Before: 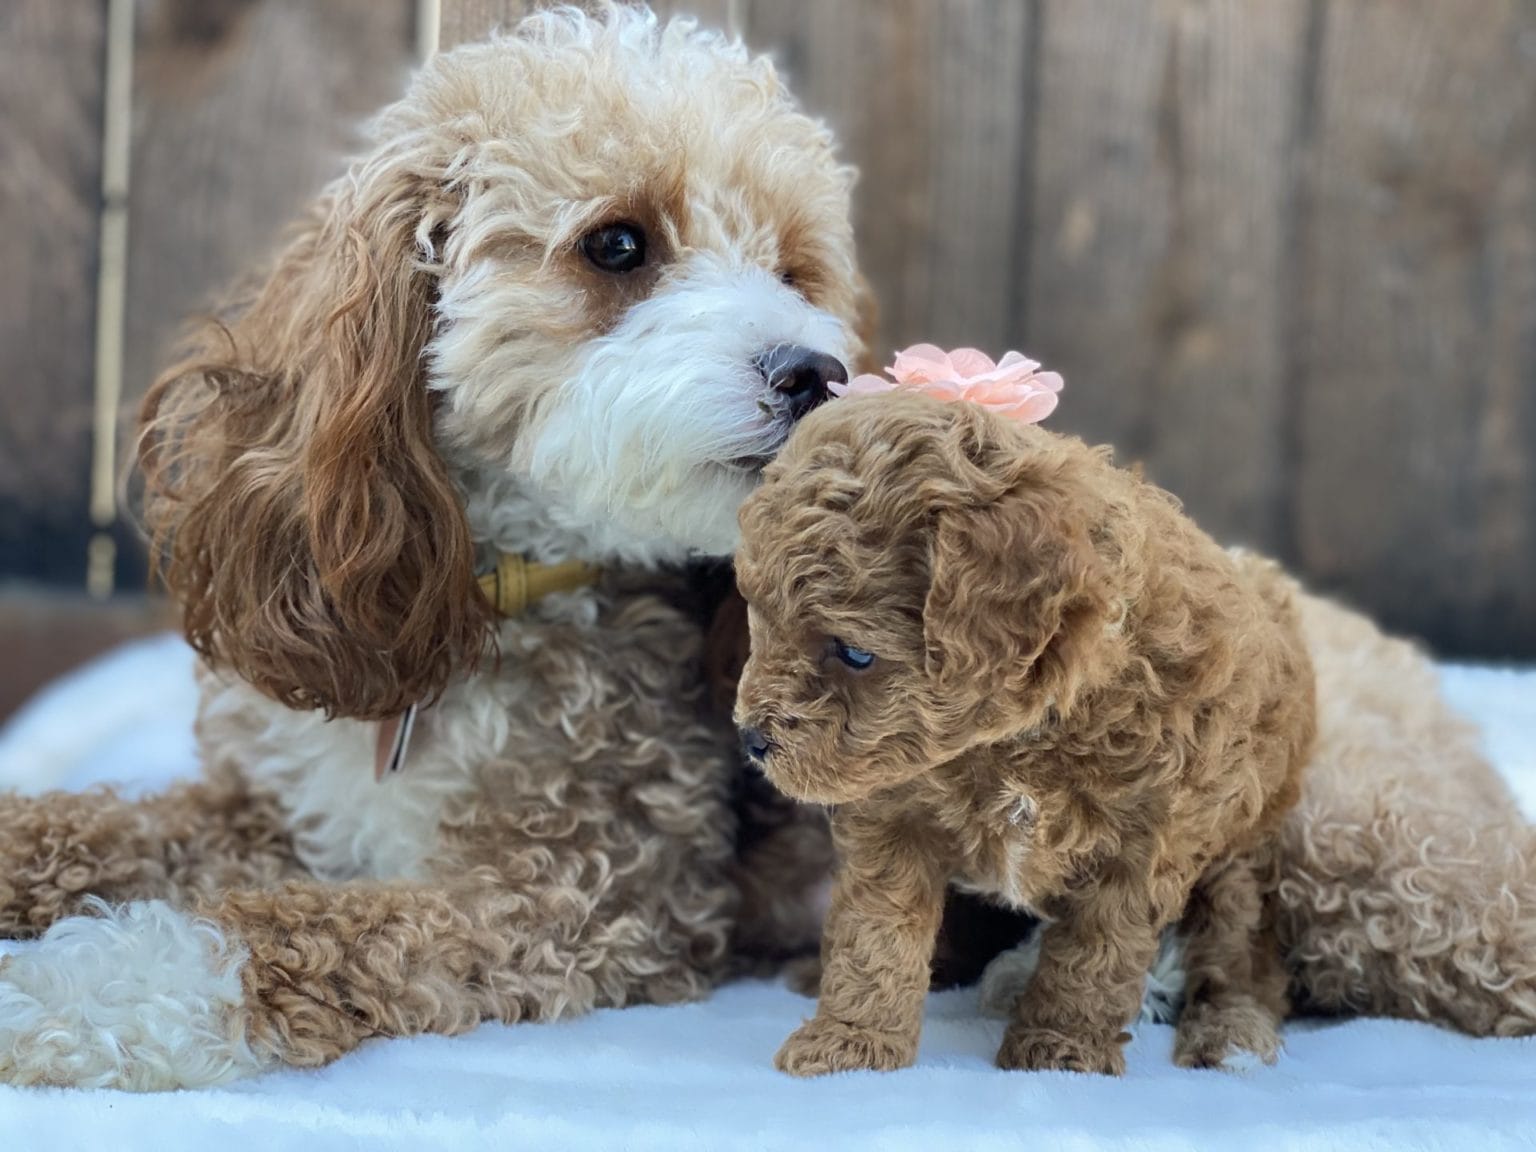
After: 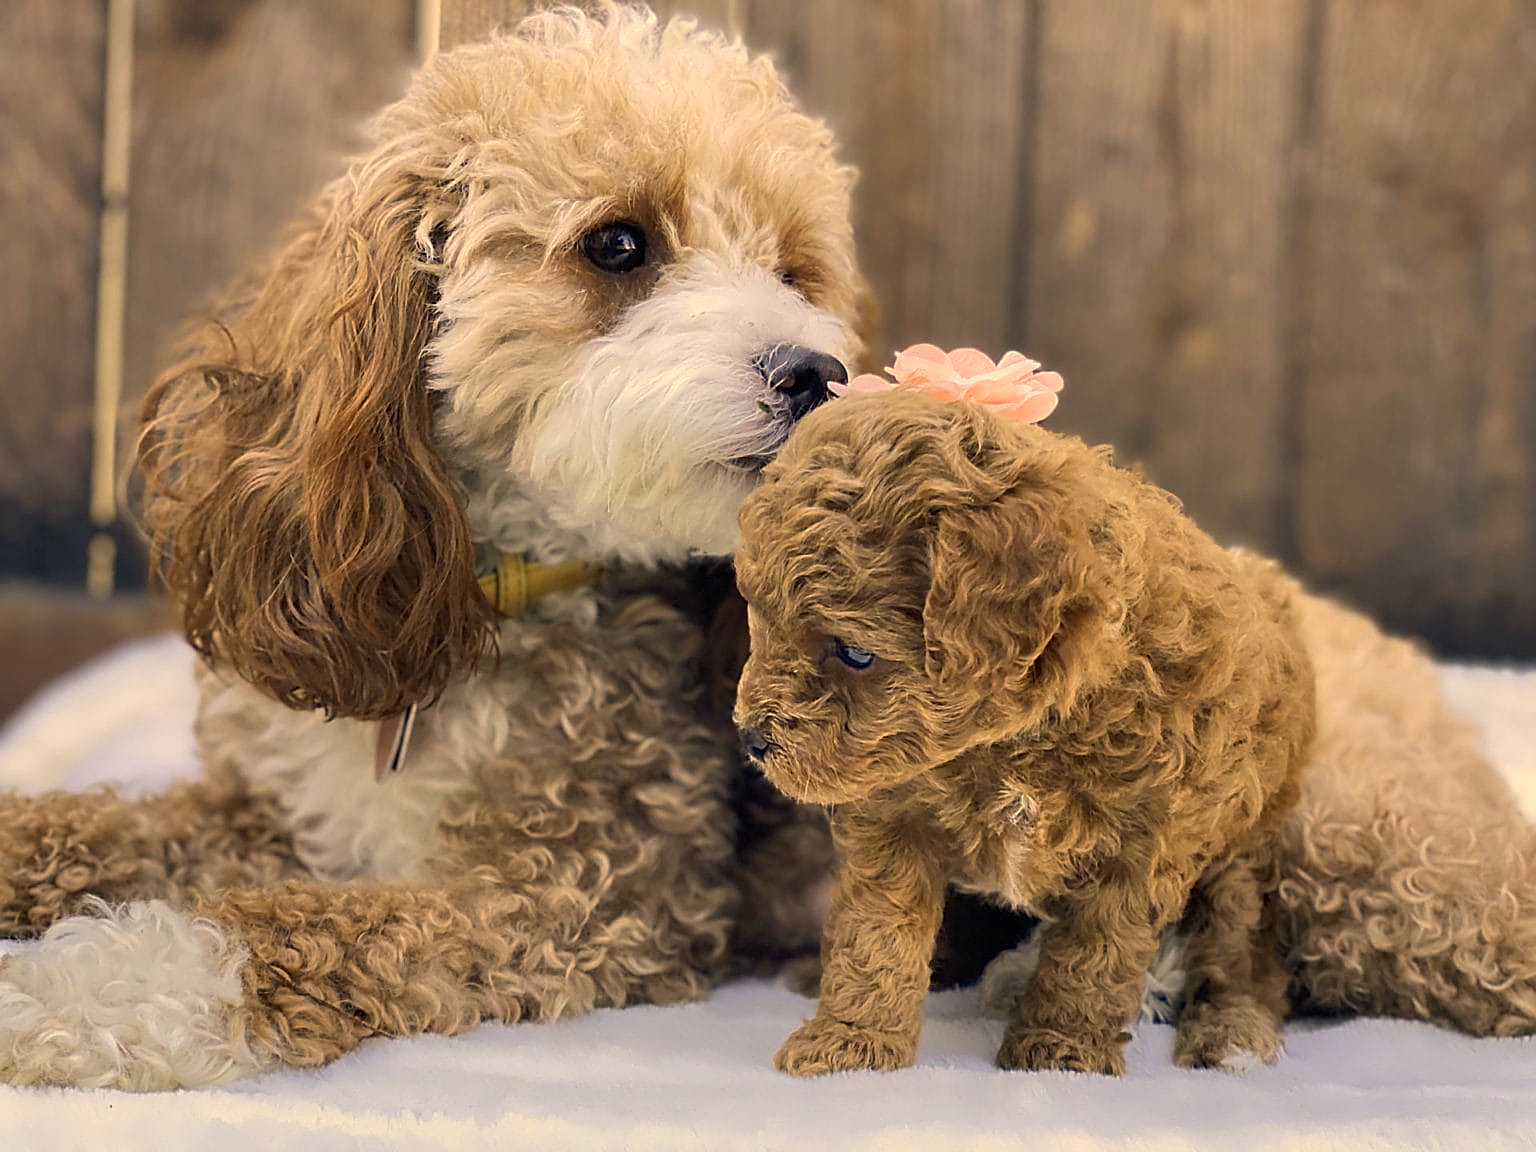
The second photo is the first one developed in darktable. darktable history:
sharpen: radius 1.4, amount 1.25, threshold 0.7
color correction: highlights a* 15, highlights b* 31.55
